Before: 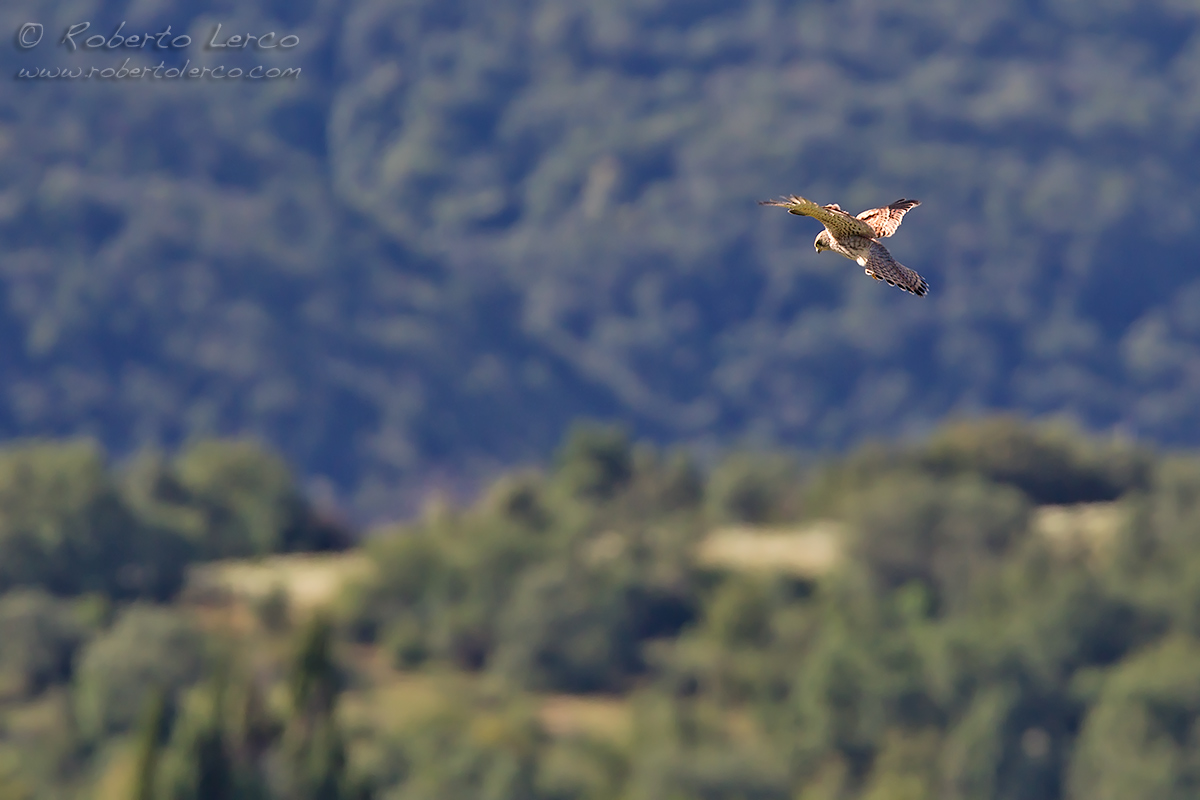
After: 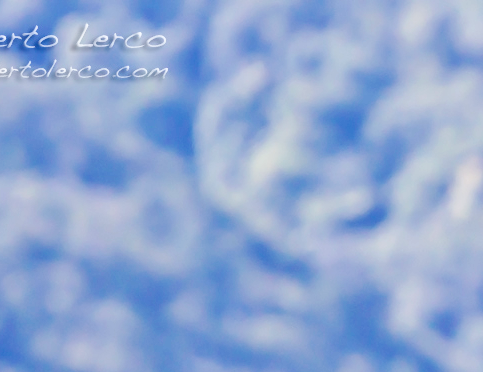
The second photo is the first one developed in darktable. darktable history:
crop and rotate: left 11.088%, top 0.099%, right 48.584%, bottom 53.392%
exposure: exposure 1.213 EV, compensate highlight preservation false
base curve: curves: ch0 [(0, 0) (0.036, 0.025) (0.121, 0.166) (0.206, 0.329) (0.605, 0.79) (1, 1)], preserve colors none
